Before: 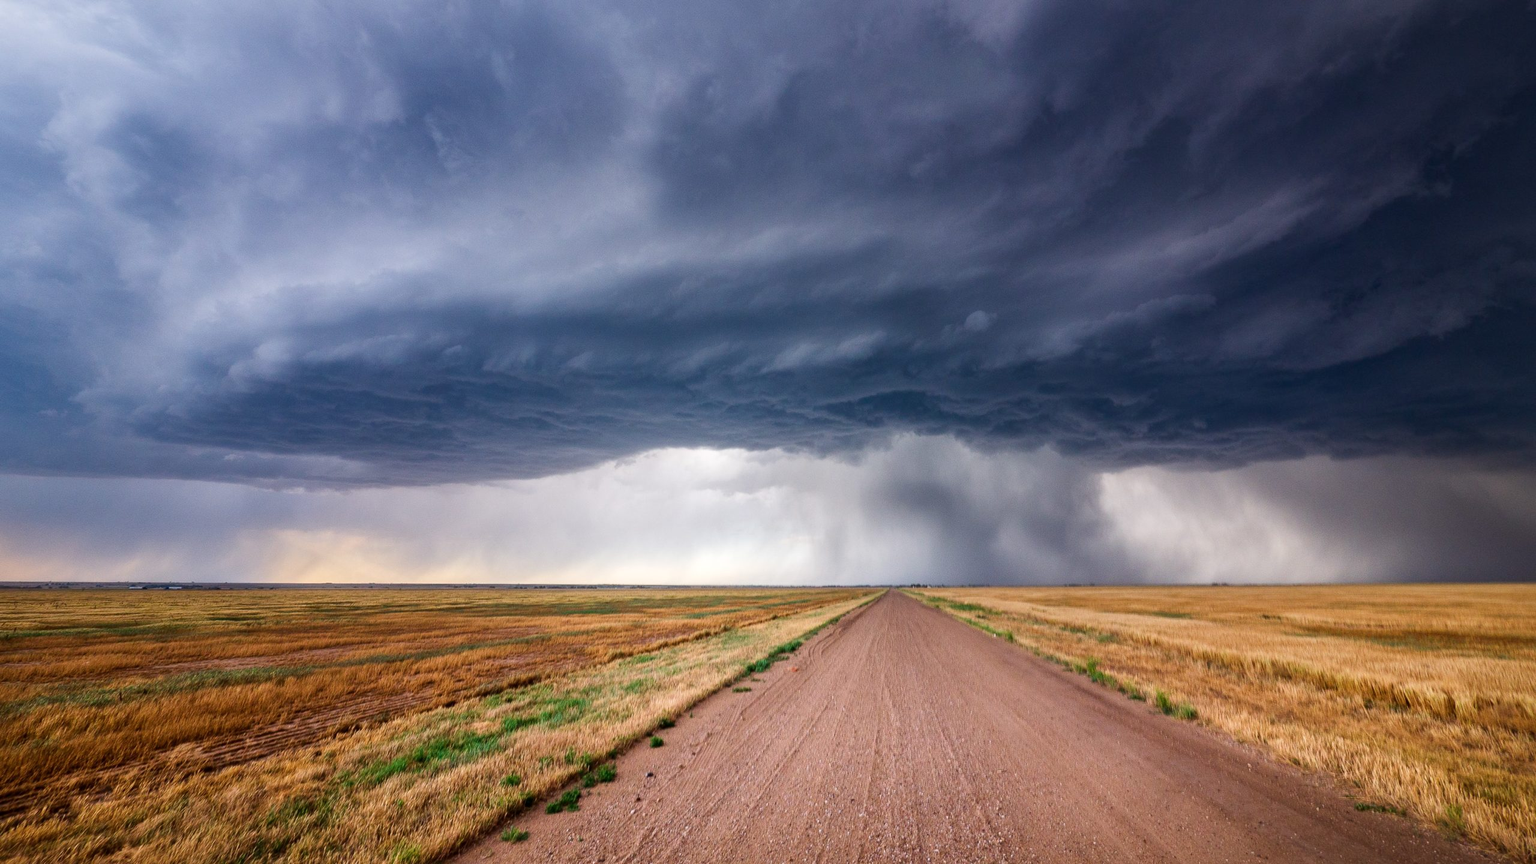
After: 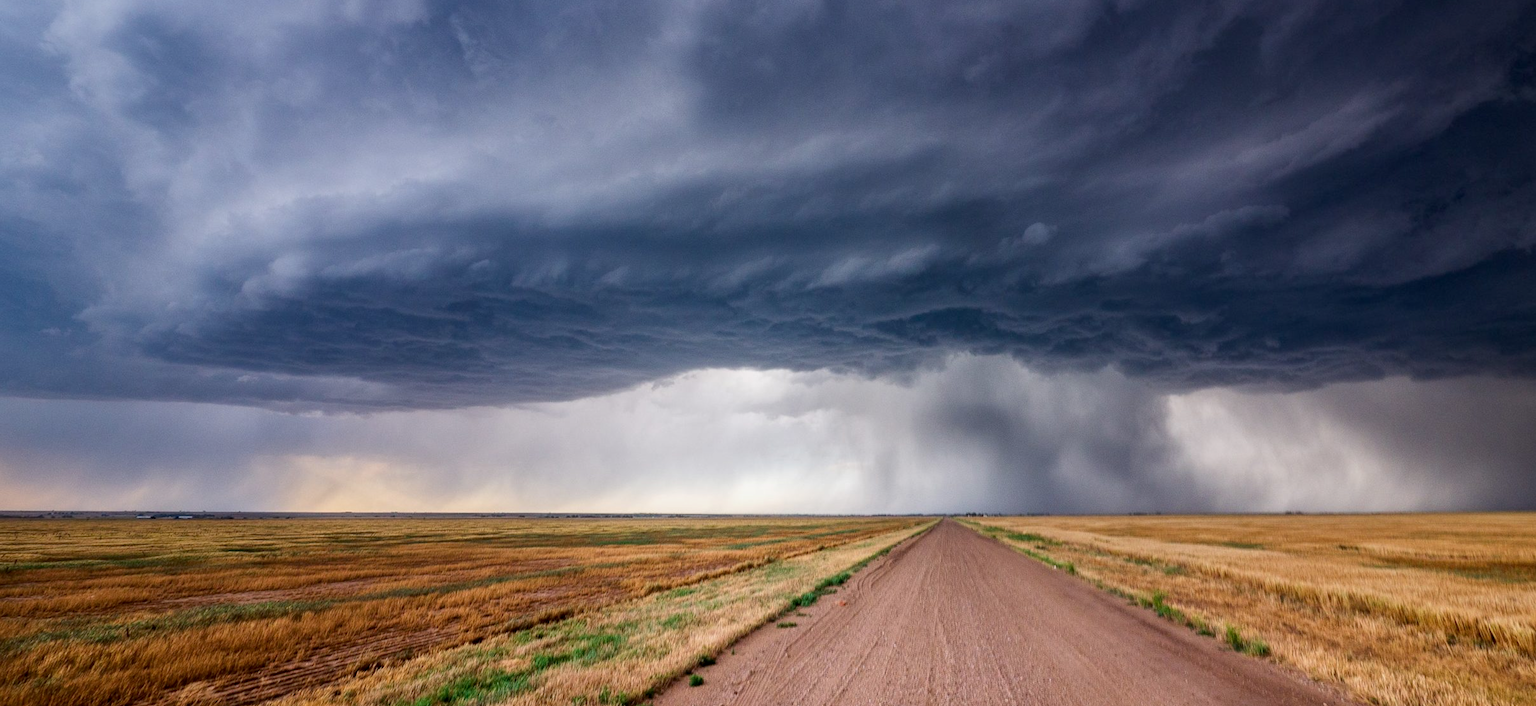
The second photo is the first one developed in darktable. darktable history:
crop and rotate: angle 0.03°, top 11.643%, right 5.651%, bottom 11.189%
local contrast: highlights 100%, shadows 100%, detail 120%, midtone range 0.2
exposure: black level correction 0.001, exposure -0.2 EV, compensate highlight preservation false
